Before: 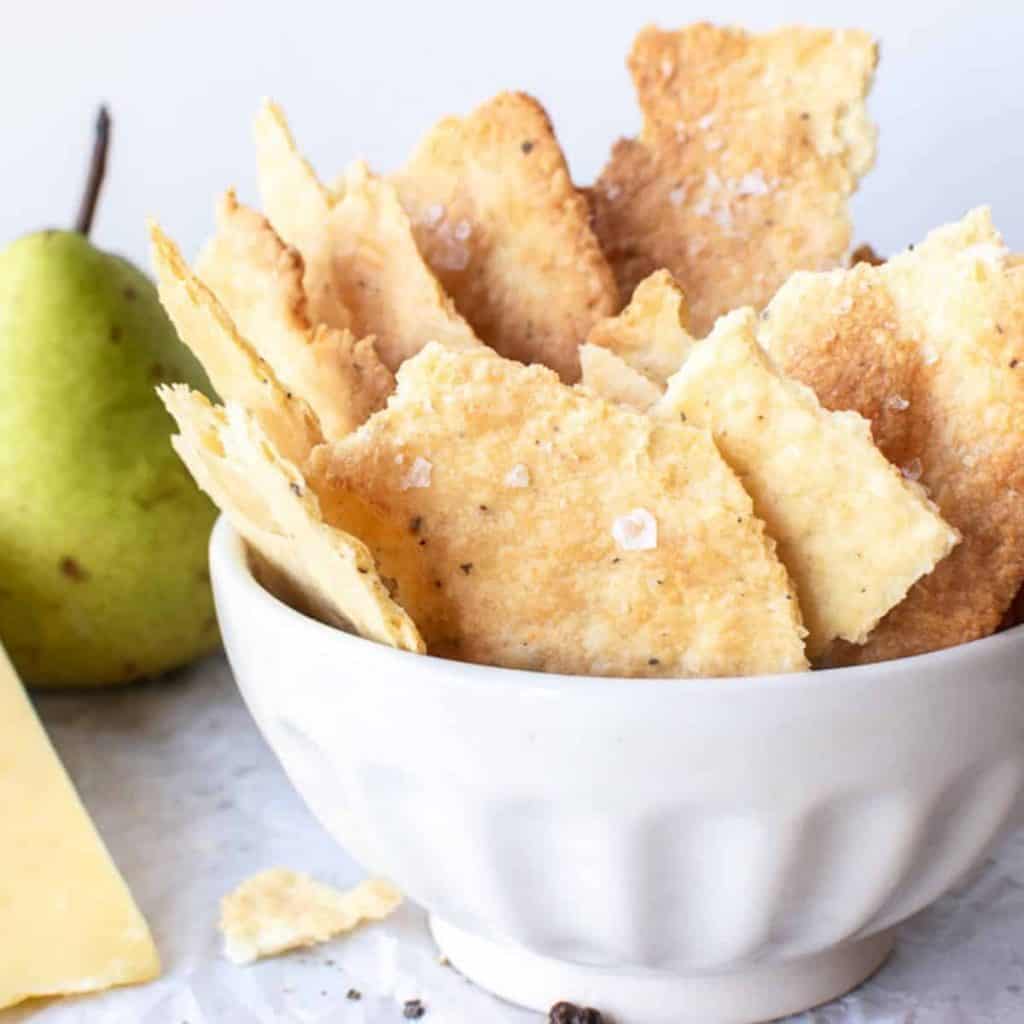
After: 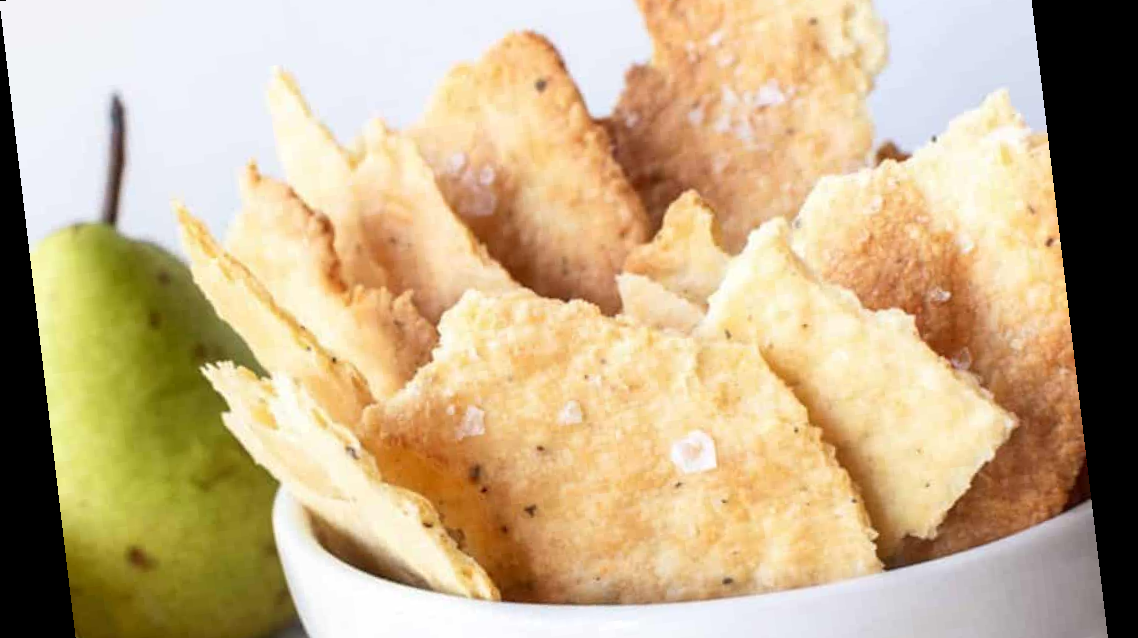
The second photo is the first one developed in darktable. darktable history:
crop and rotate: top 10.605%, bottom 33.274%
rotate and perspective: rotation -6.83°, automatic cropping off
